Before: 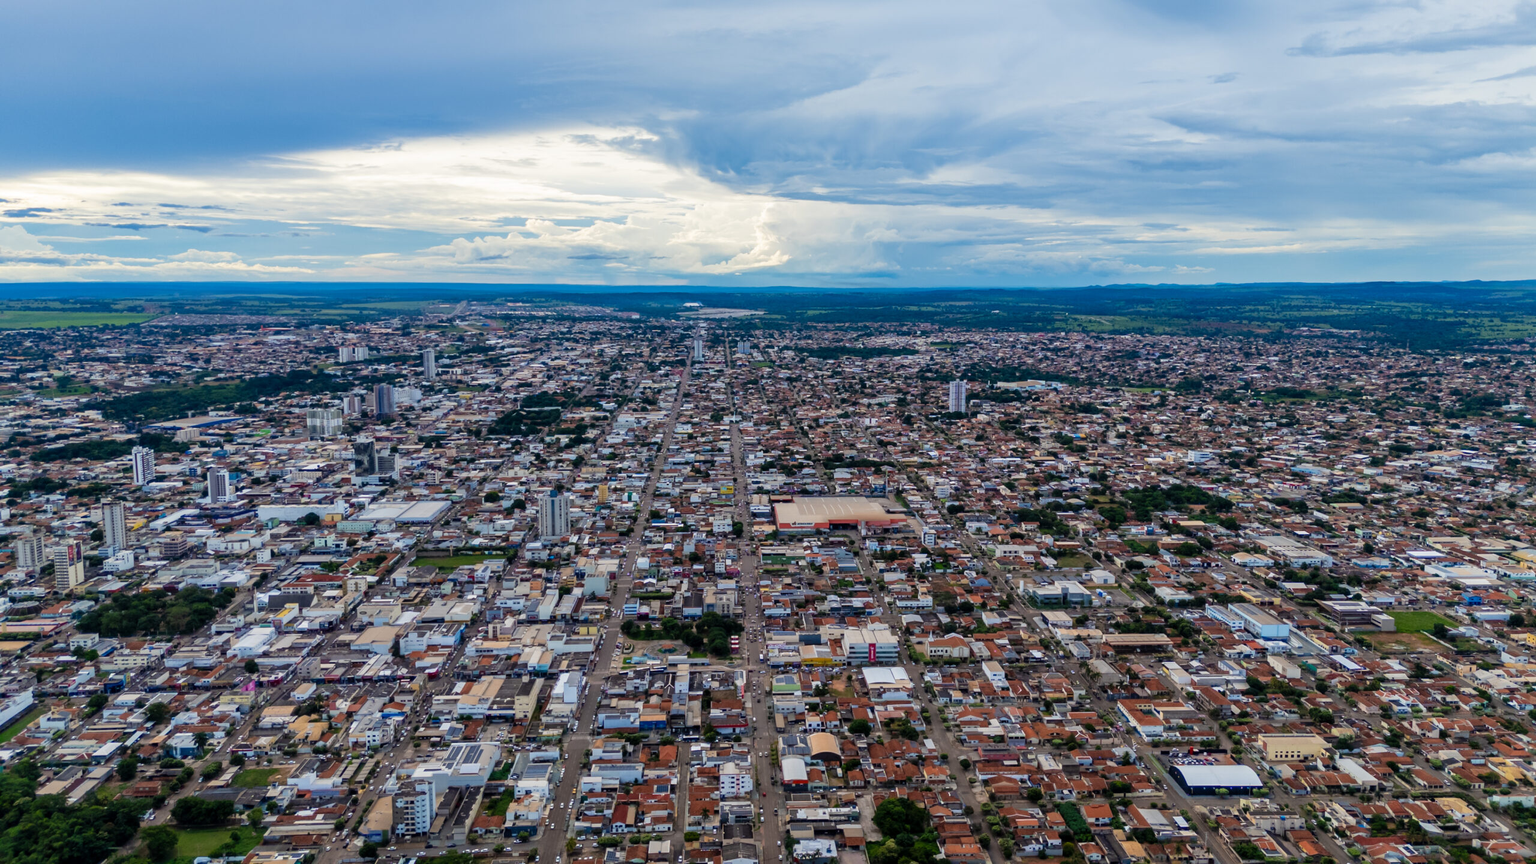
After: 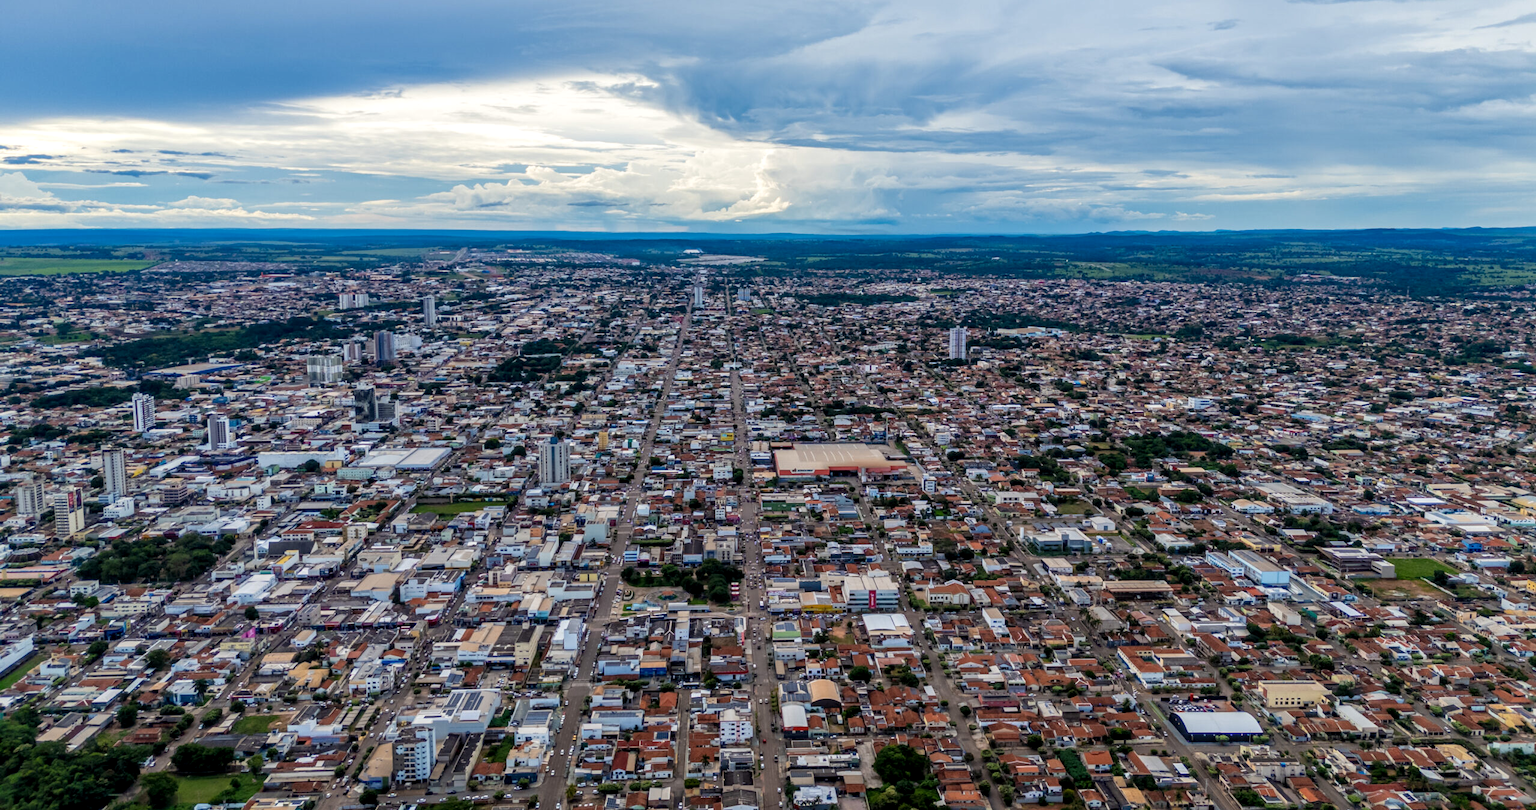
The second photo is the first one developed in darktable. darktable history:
local contrast: on, module defaults
crop and rotate: top 6.25%
